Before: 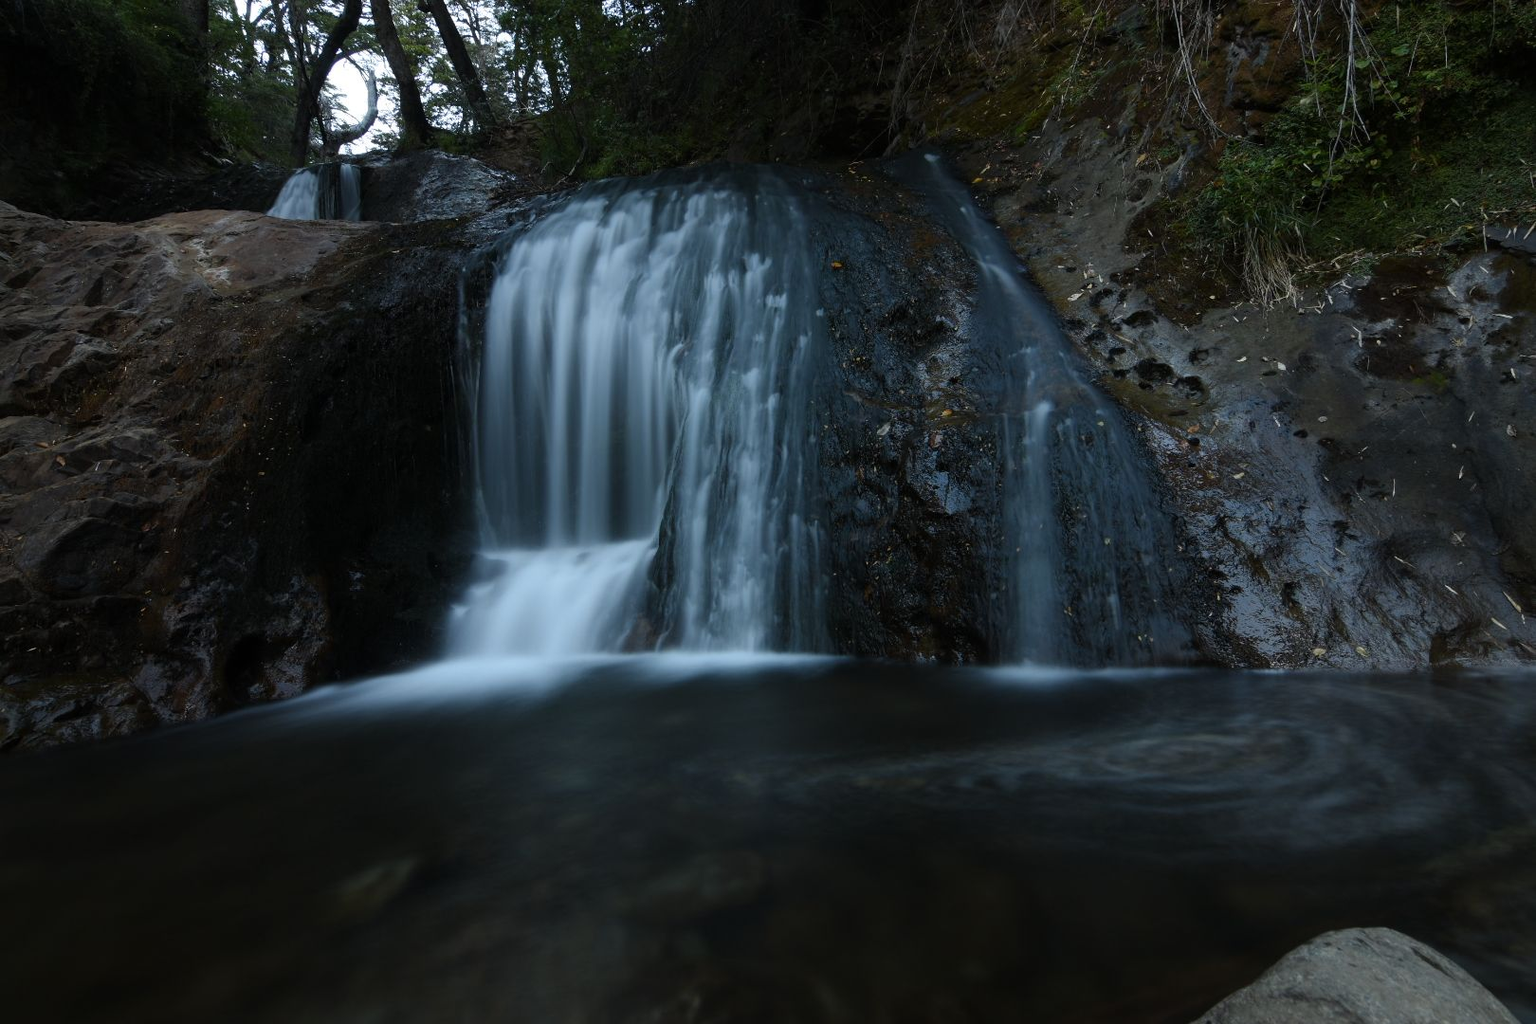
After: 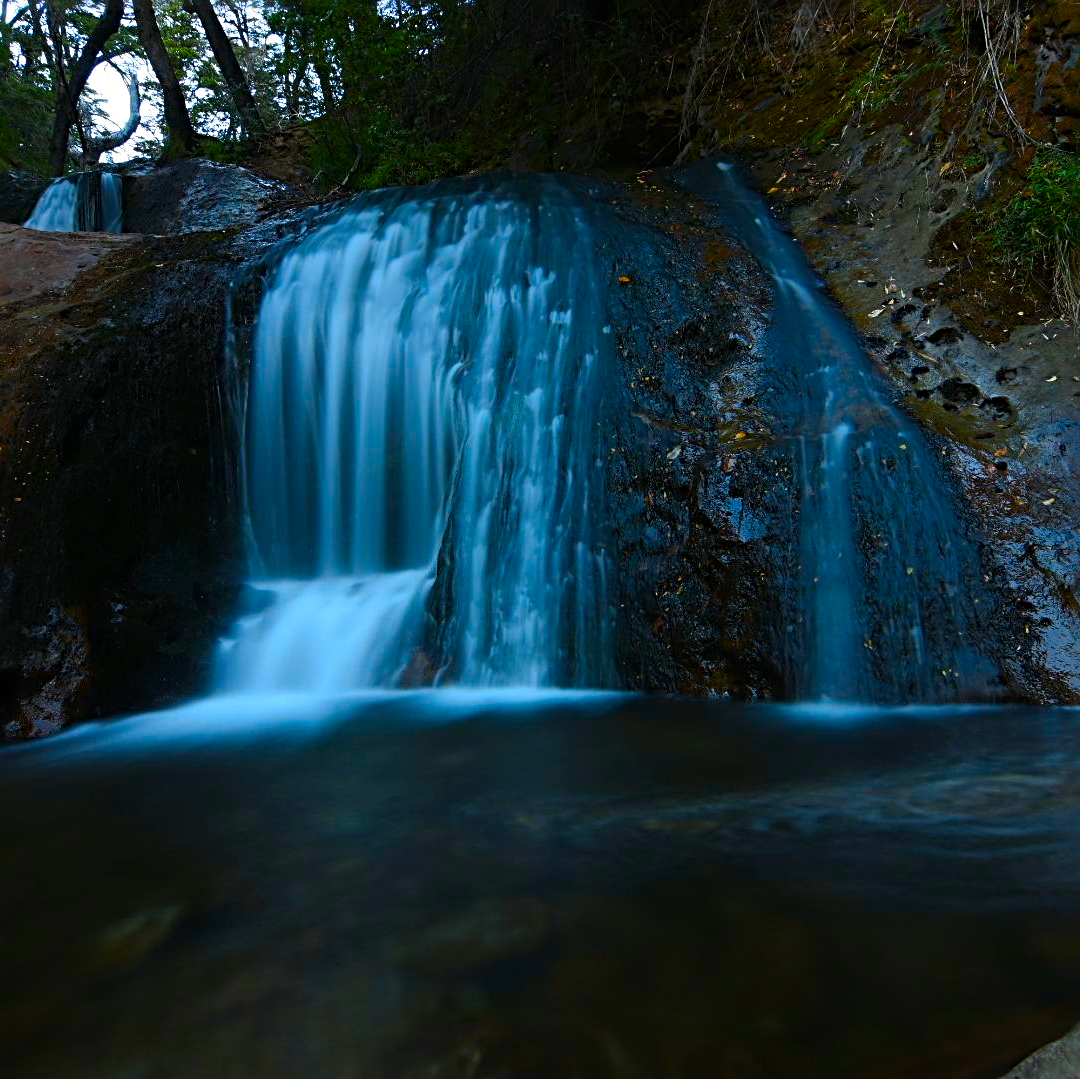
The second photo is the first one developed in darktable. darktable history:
sharpen: radius 3.982
color correction: highlights b* -0.034, saturation 2.15
crop and rotate: left 15.97%, right 17.345%
